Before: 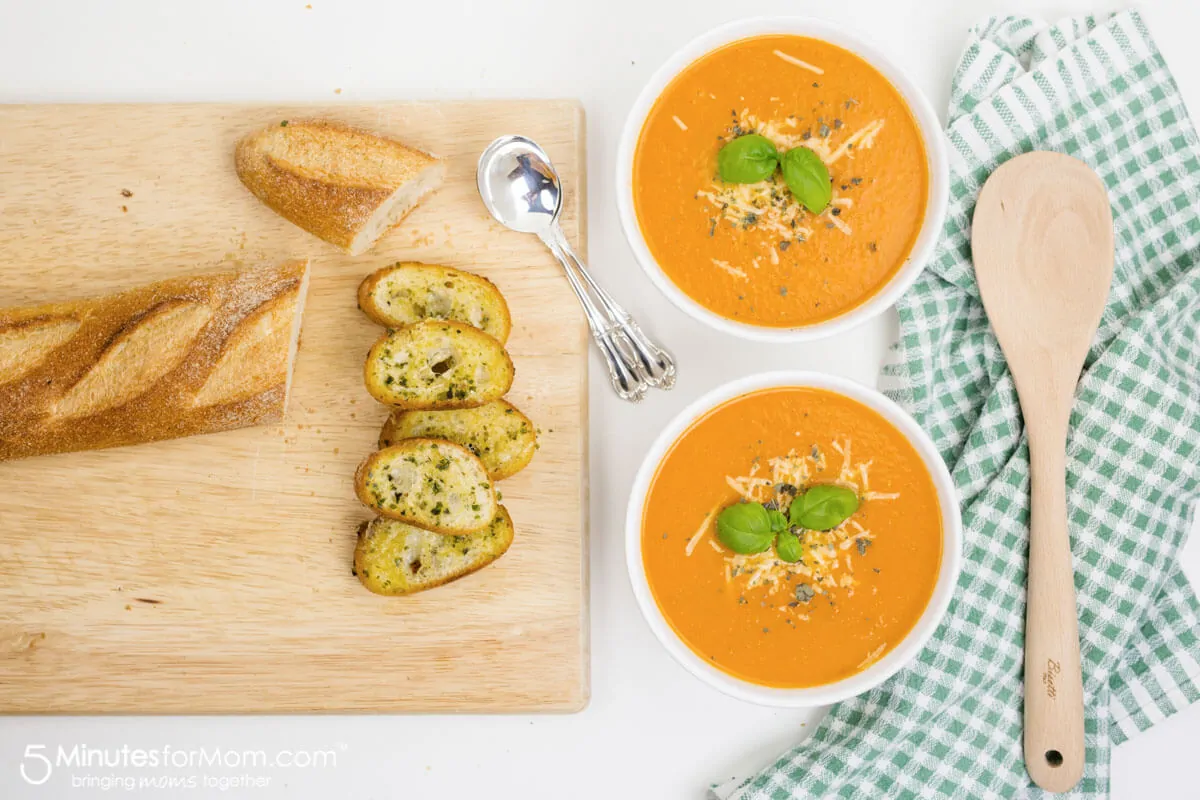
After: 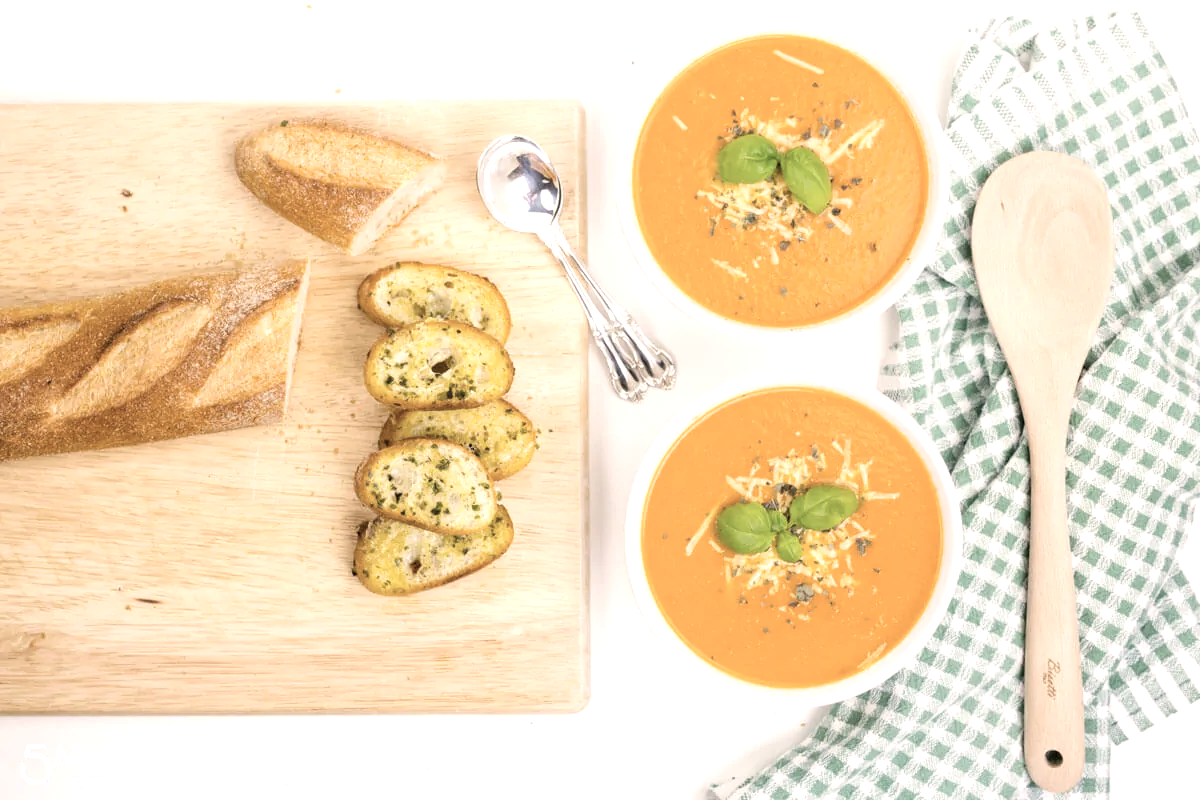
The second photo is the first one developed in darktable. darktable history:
color correction: highlights a* 5.59, highlights b* 5.24, saturation 0.68
exposure: black level correction 0.001, exposure 0.5 EV, compensate exposure bias true, compensate highlight preservation false
